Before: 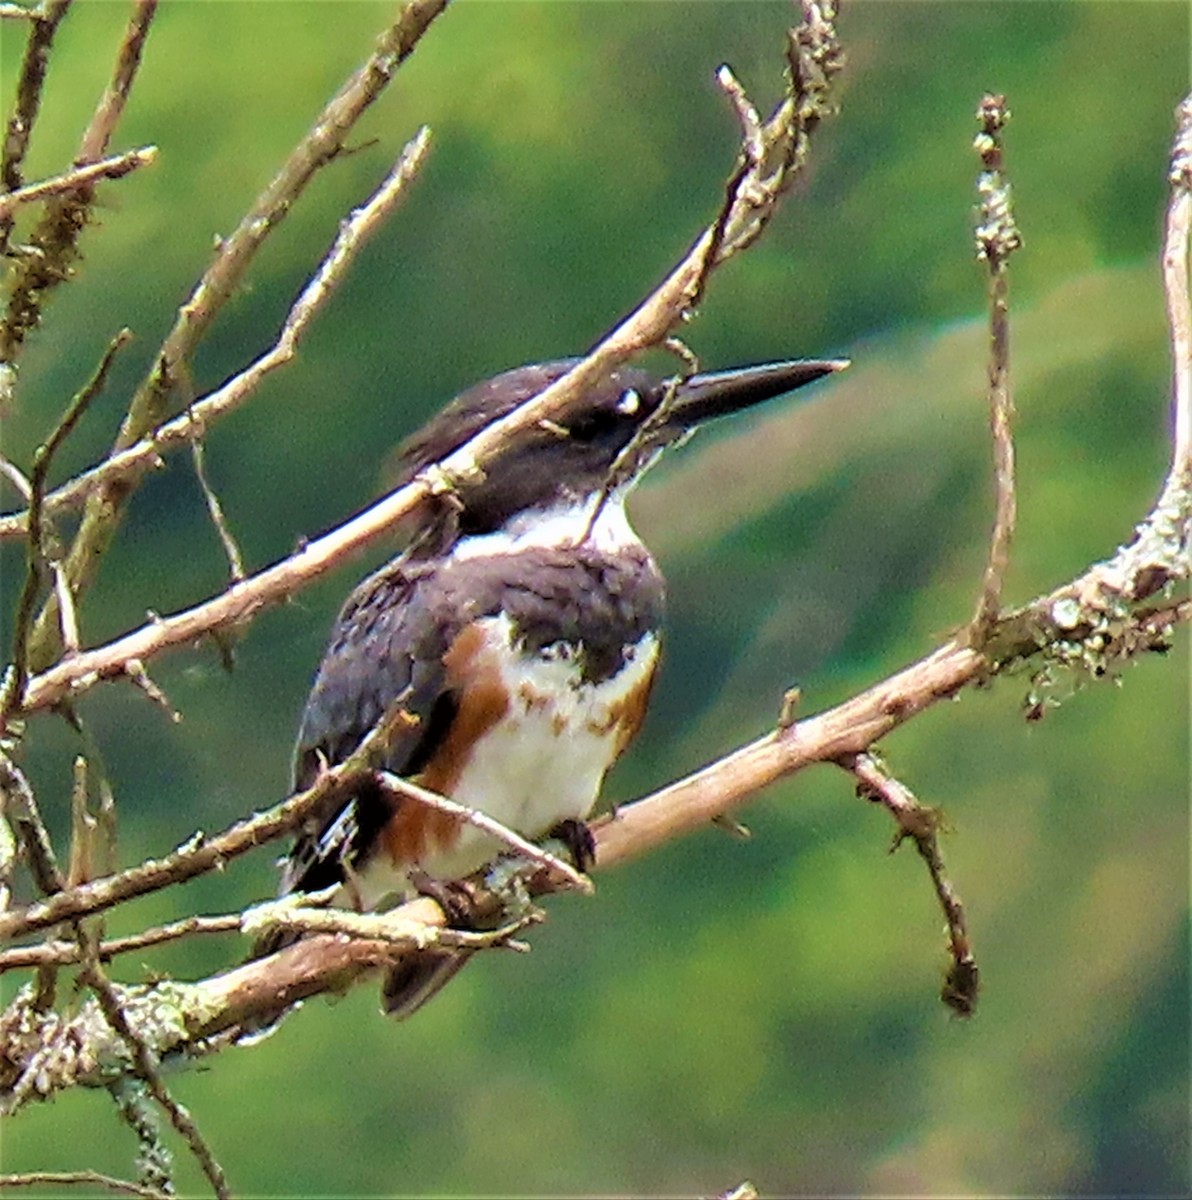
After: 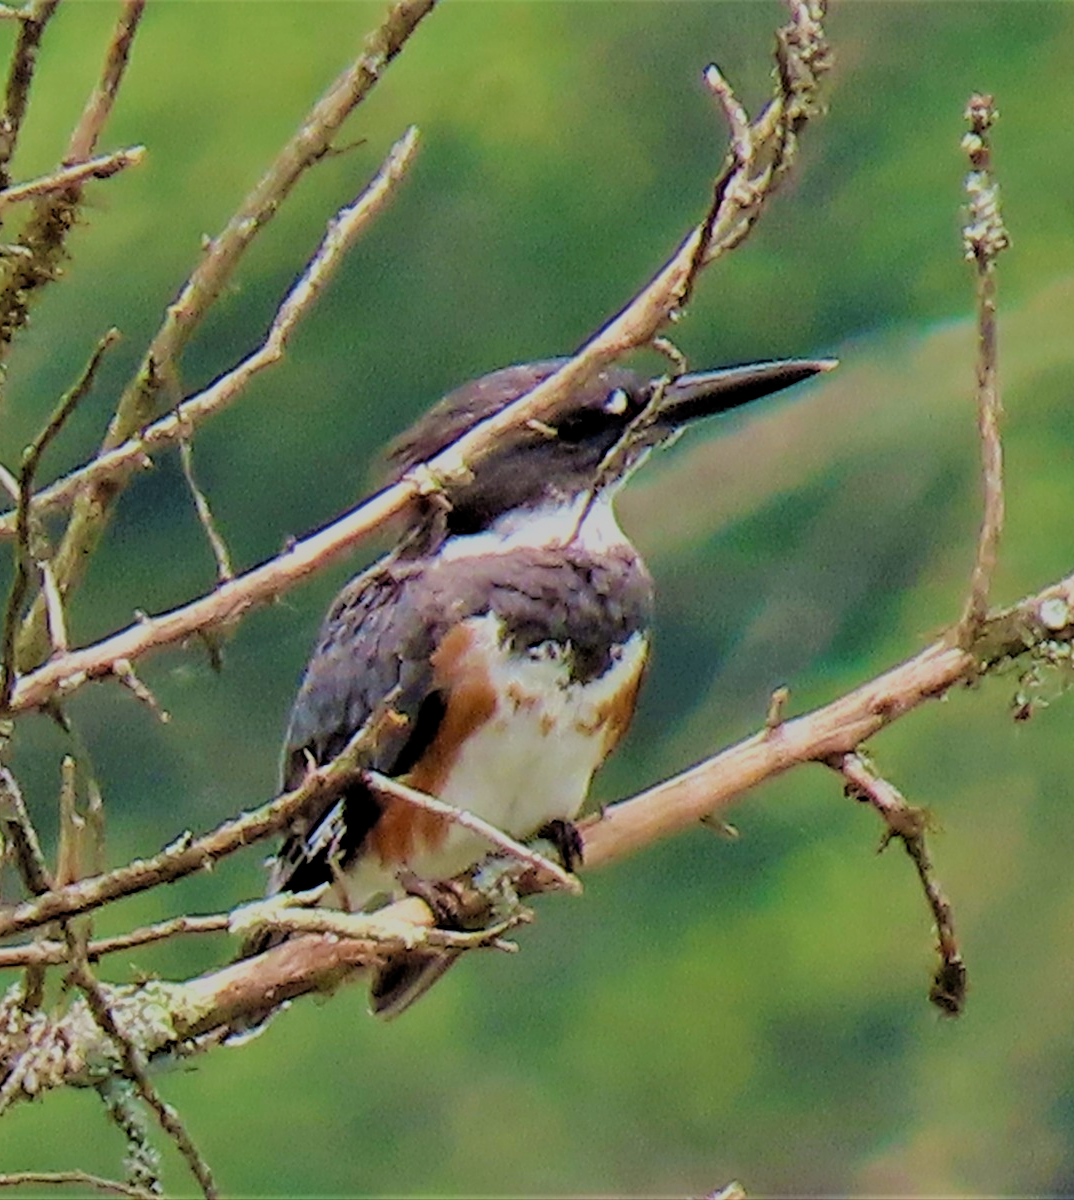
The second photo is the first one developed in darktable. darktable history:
filmic rgb: black relative exposure -8.79 EV, white relative exposure 4.98 EV, threshold 3 EV, target black luminance 0%, hardness 3.77, latitude 66.33%, contrast 0.822, shadows ↔ highlights balance 20%, color science v5 (2021), contrast in shadows safe, contrast in highlights safe, enable highlight reconstruction true
crop and rotate: left 1.088%, right 8.807%
